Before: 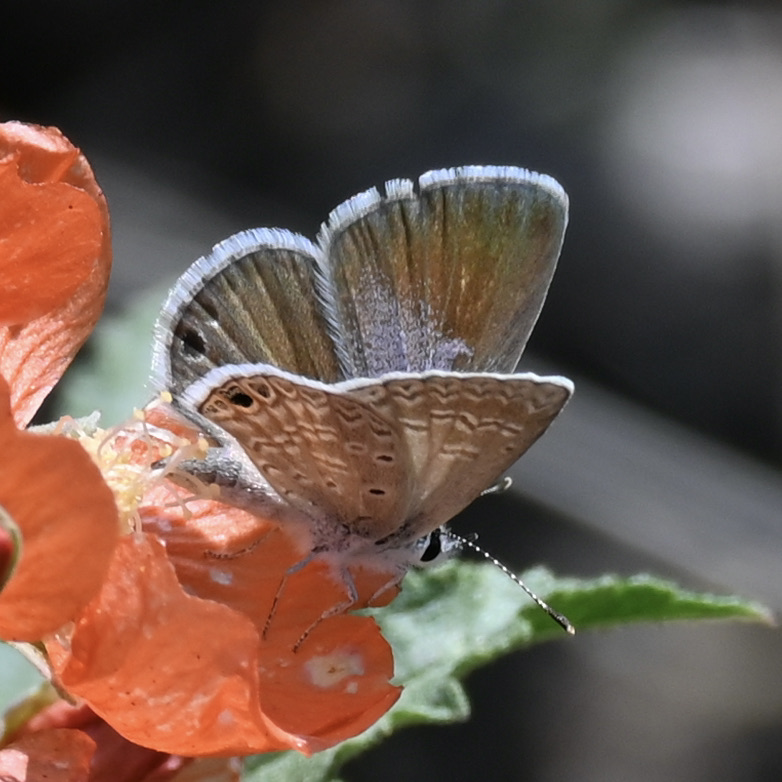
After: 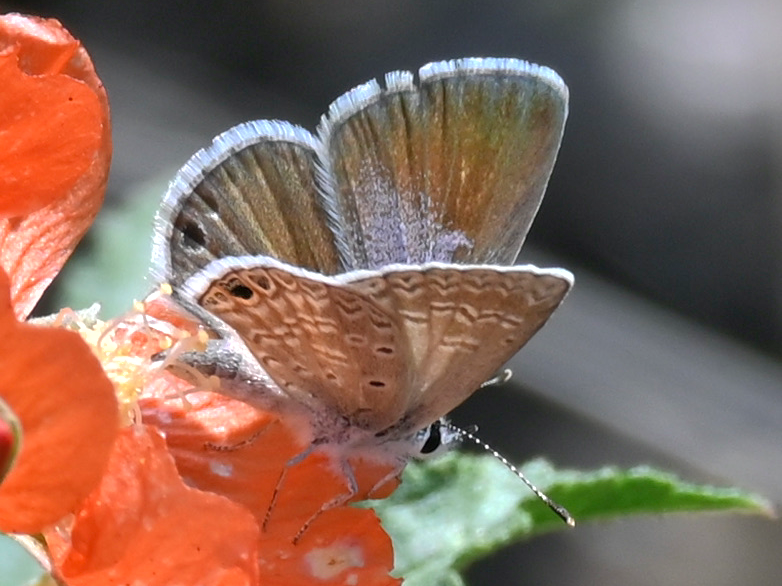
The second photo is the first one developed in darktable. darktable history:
crop: top 13.819%, bottom 11.169%
shadows and highlights: on, module defaults
exposure: exposure 0.375 EV, compensate highlight preservation false
